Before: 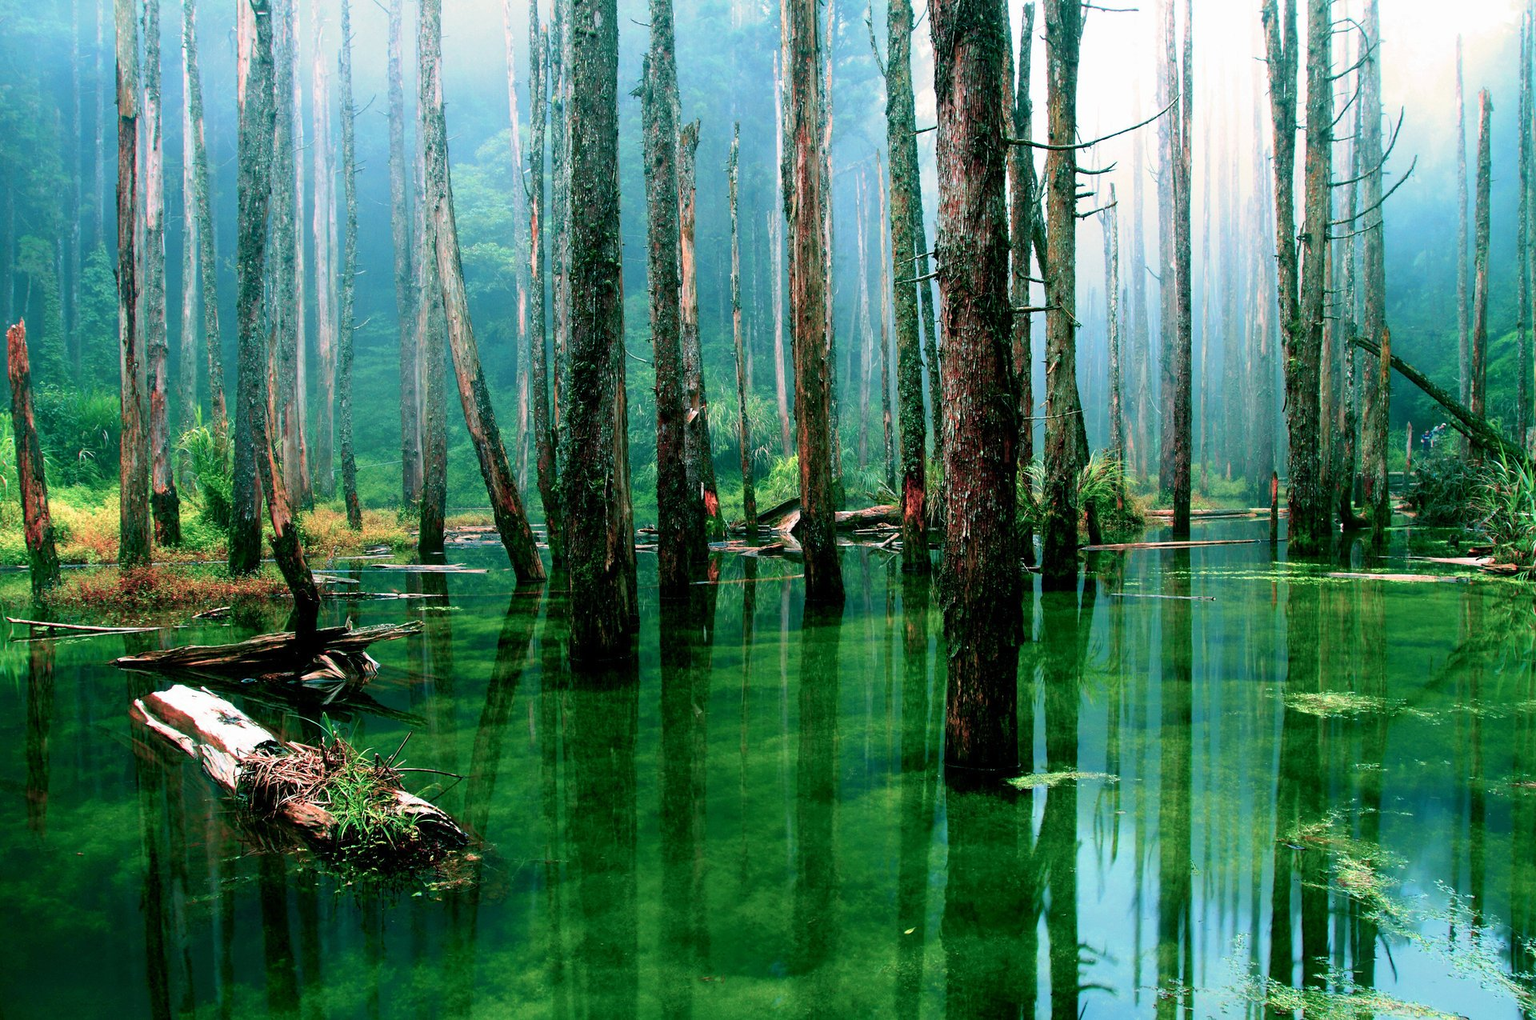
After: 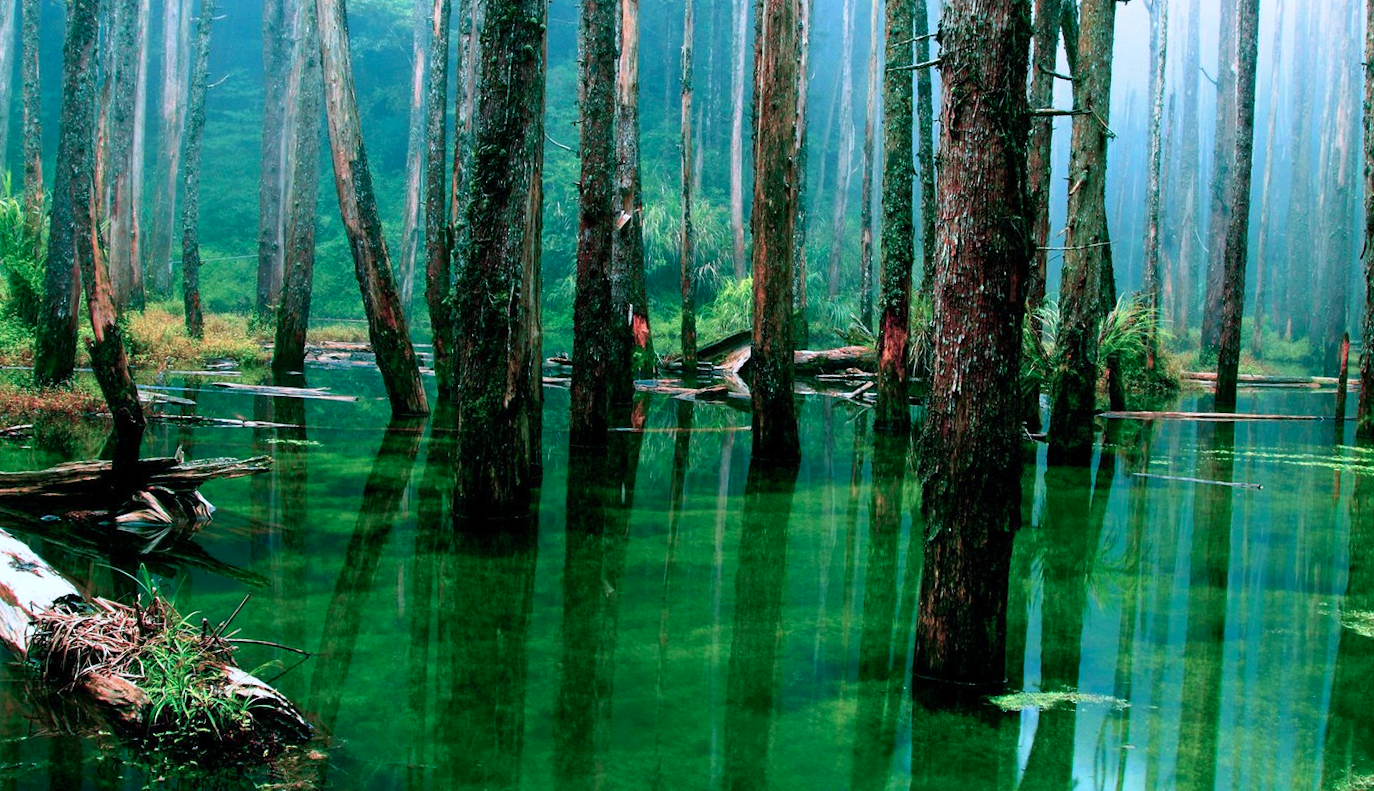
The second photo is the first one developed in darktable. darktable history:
color calibration: illuminant custom, x 0.368, y 0.373, temperature 4330.32 K
crop and rotate: angle -3.37°, left 9.79%, top 20.73%, right 12.42%, bottom 11.82%
